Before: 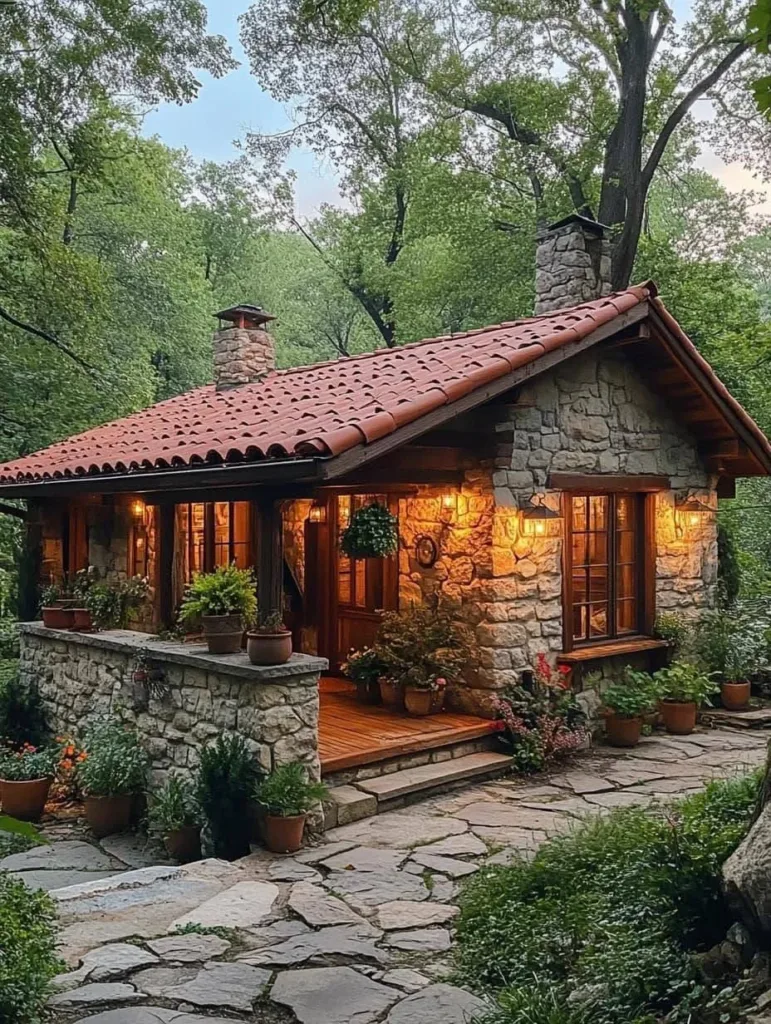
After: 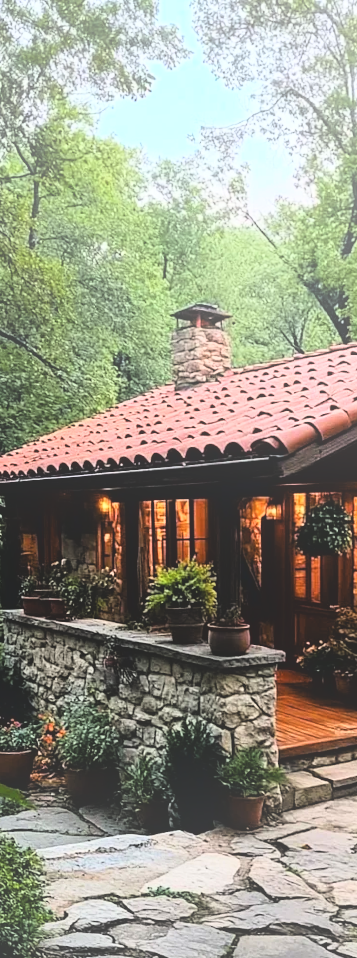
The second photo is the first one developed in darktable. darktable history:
crop and rotate: left 0%, top 0%, right 50.845%
bloom: size 38%, threshold 95%, strength 30%
rotate and perspective: rotation 0.062°, lens shift (vertical) 0.115, lens shift (horizontal) -0.133, crop left 0.047, crop right 0.94, crop top 0.061, crop bottom 0.94
exposure: black level correction 0.001, compensate highlight preservation false
levels: levels [0, 0.492, 0.984]
contrast brightness saturation: contrast 0.1, brightness 0.02, saturation 0.02
tone curve: curves: ch0 [(0.016, 0.011) (0.094, 0.016) (0.469, 0.508) (0.721, 0.862) (1, 1)], color space Lab, linked channels, preserve colors none
local contrast: mode bilateral grid, contrast 100, coarseness 100, detail 91%, midtone range 0.2
